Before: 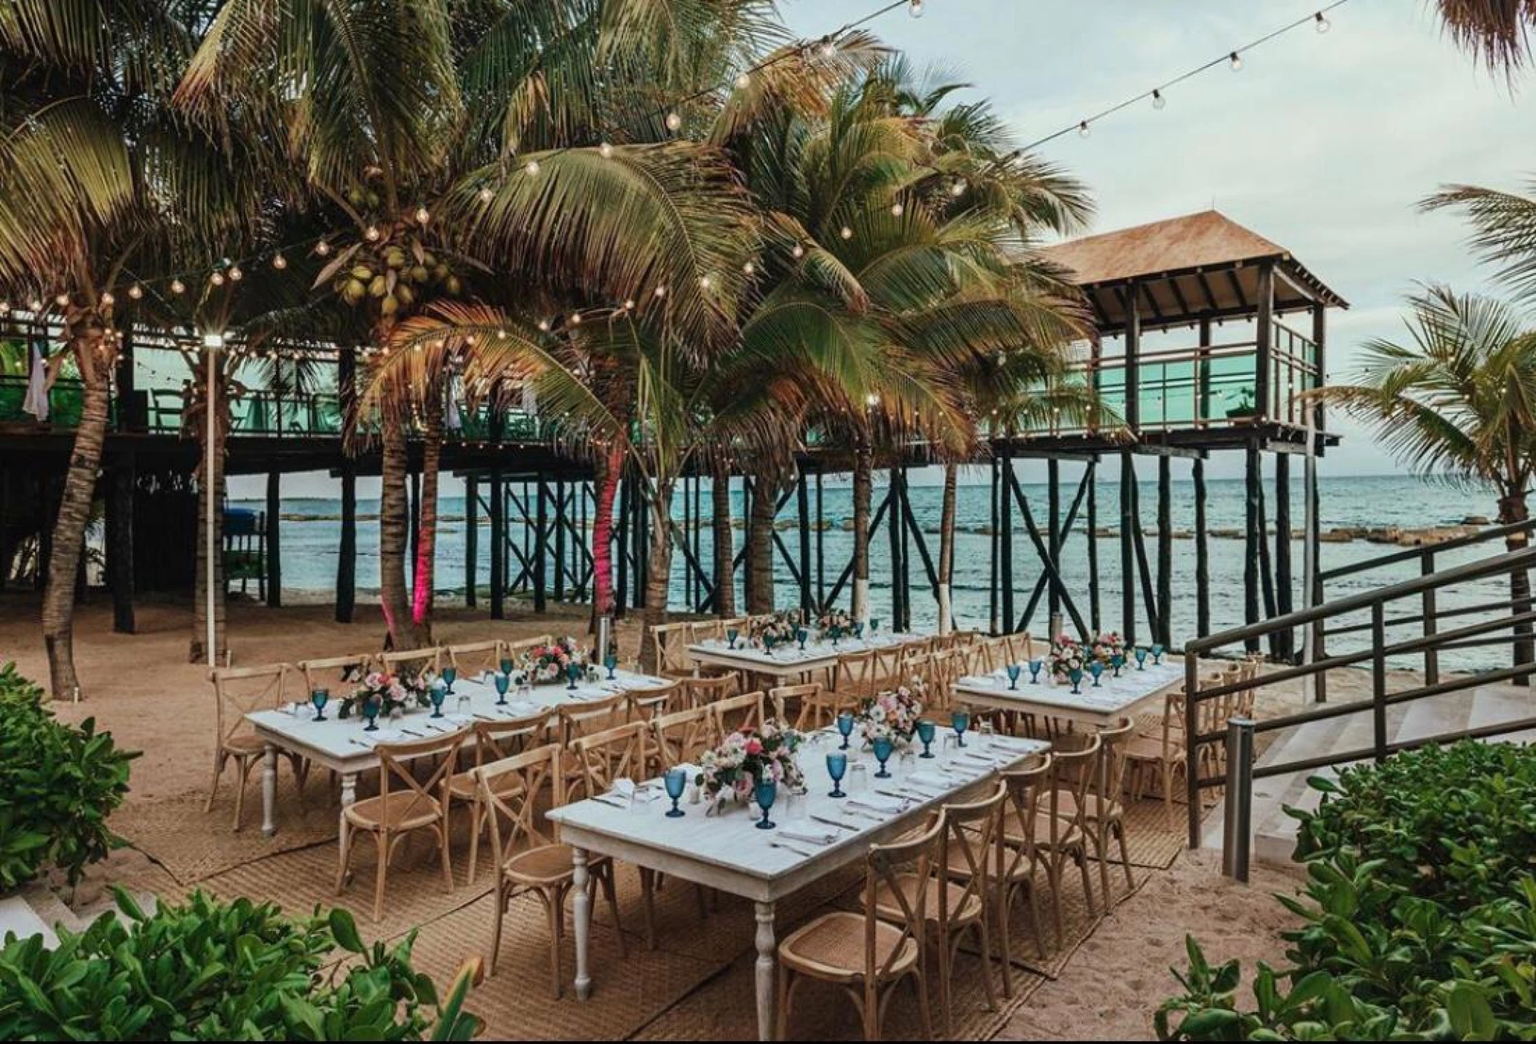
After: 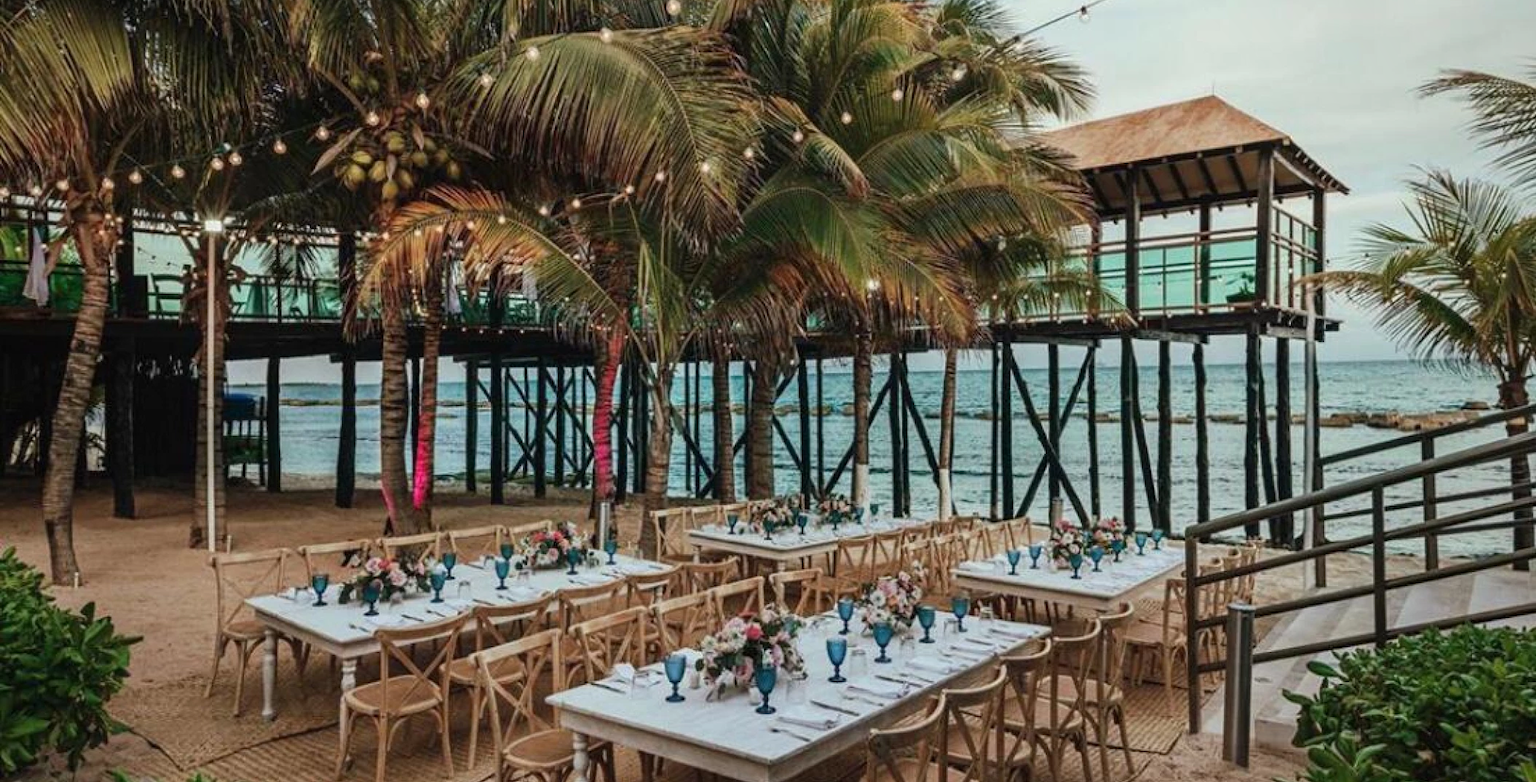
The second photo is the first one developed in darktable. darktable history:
crop: top 11.031%, bottom 13.949%
vignetting: fall-off start 74.65%, fall-off radius 65.65%, brightness -0.372, saturation 0.004
